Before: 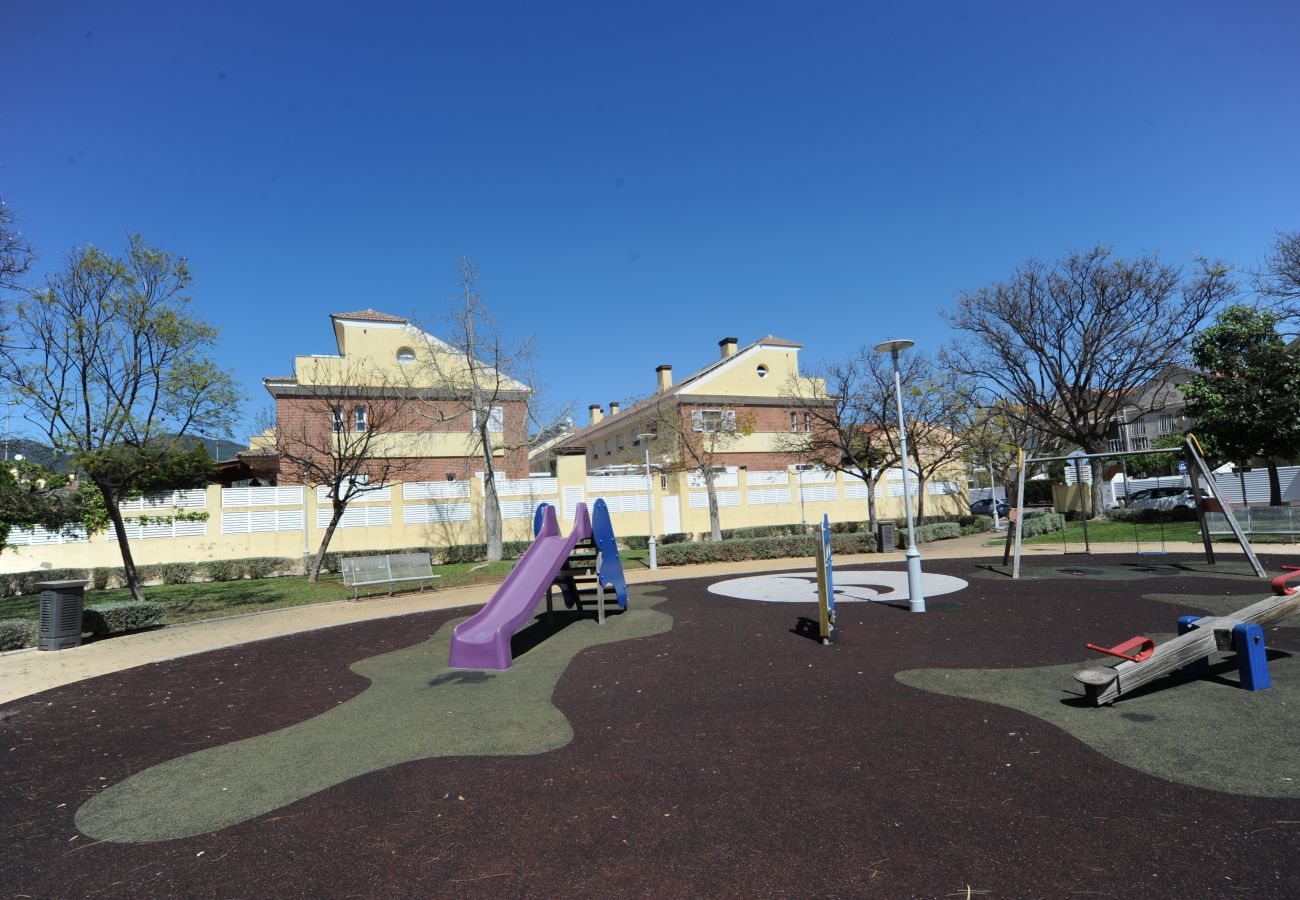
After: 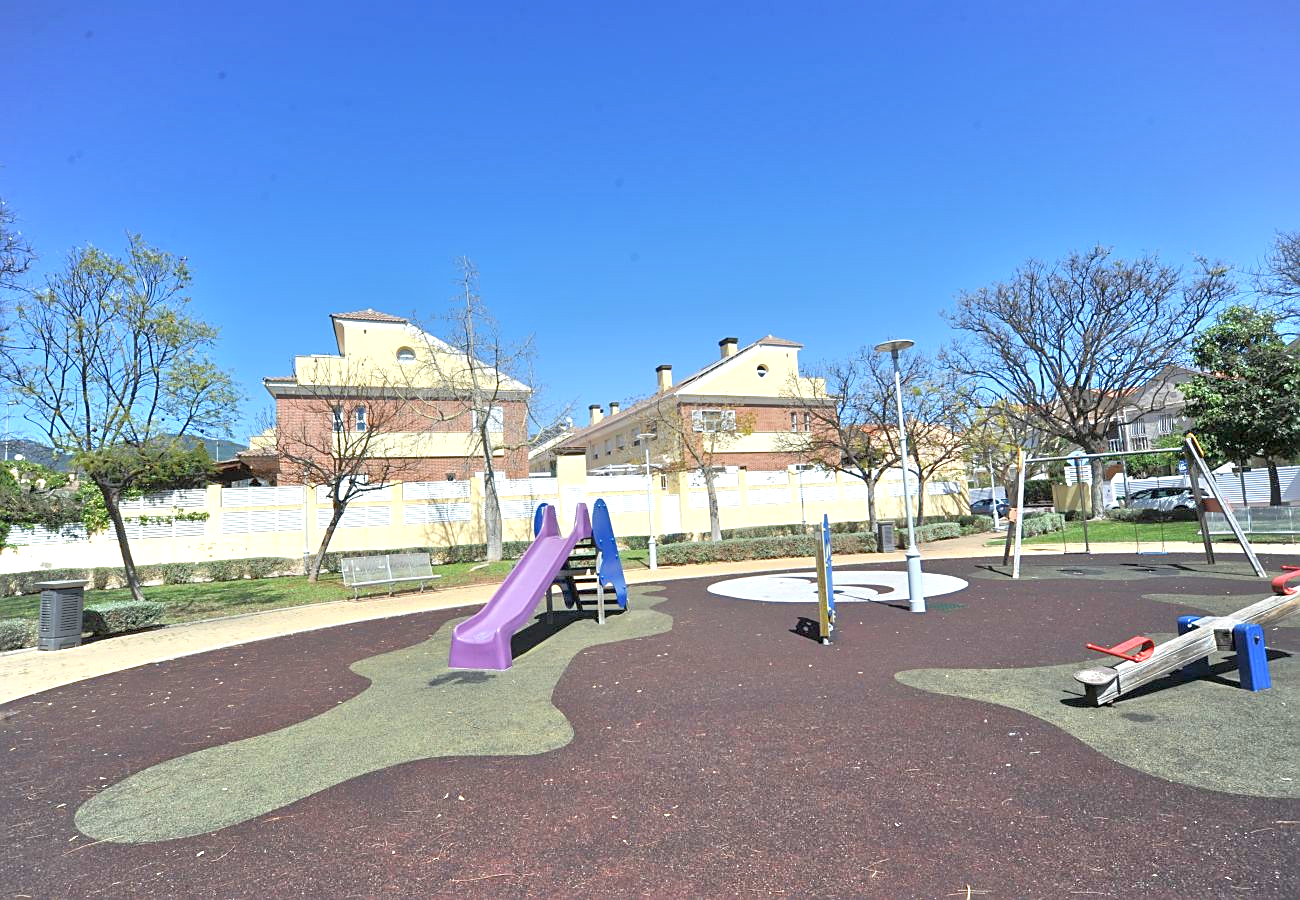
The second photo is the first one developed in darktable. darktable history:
shadows and highlights: shadows 12, white point adjustment 1.2, highlights -0.36, soften with gaussian
exposure: exposure 0.661 EV, compensate highlight preservation false
tone equalizer: -8 EV 2 EV, -7 EV 2 EV, -6 EV 2 EV, -5 EV 2 EV, -4 EV 2 EV, -3 EV 1.5 EV, -2 EV 1 EV, -1 EV 0.5 EV
sharpen: on, module defaults
